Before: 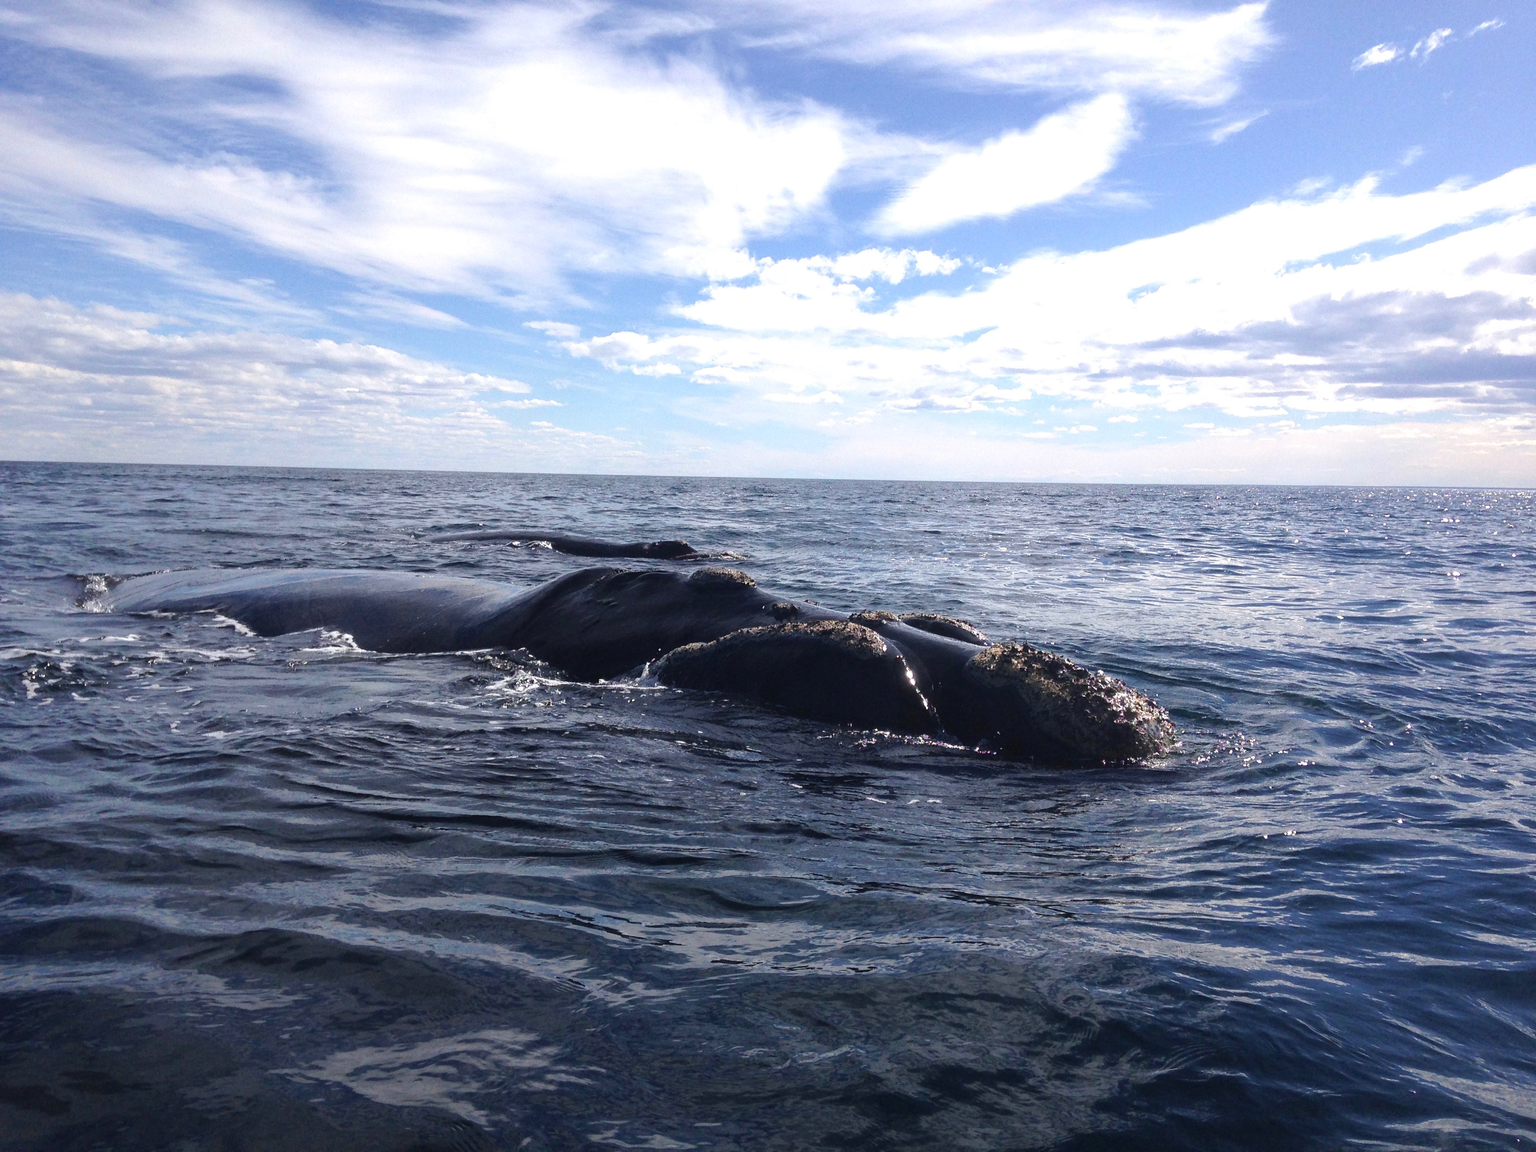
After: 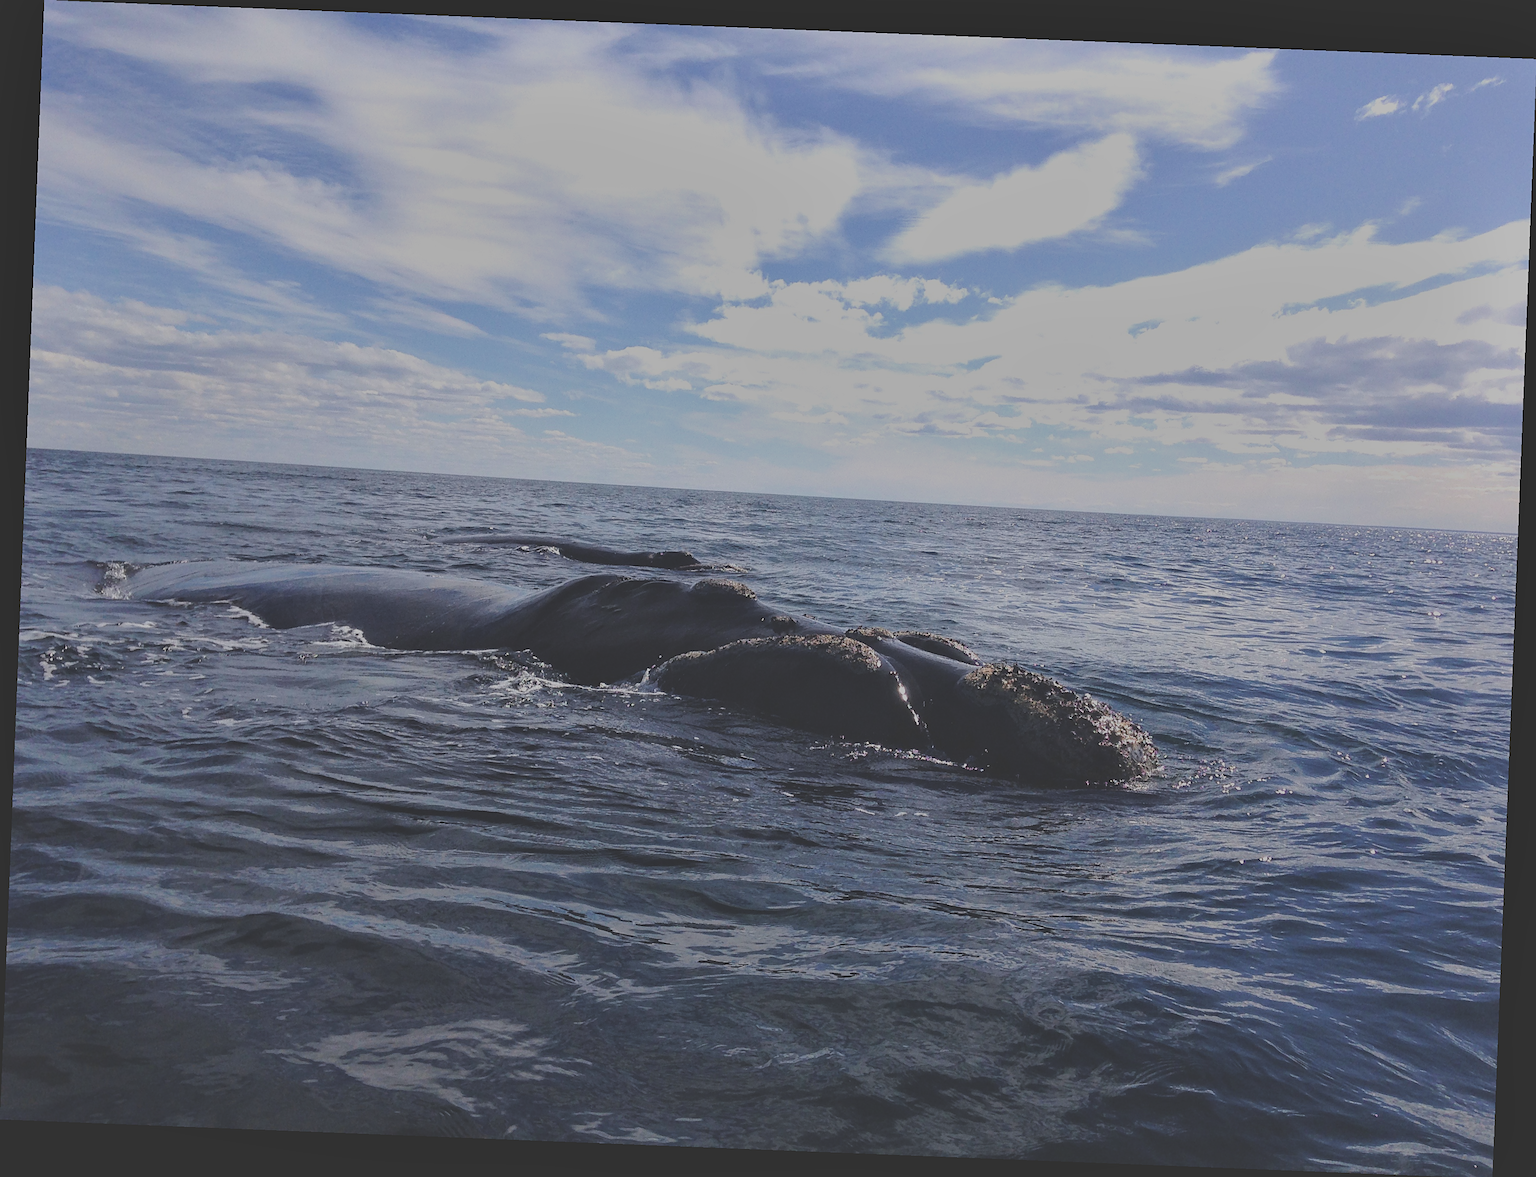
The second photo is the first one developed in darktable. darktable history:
shadows and highlights: shadows 32.83, highlights -47.7, soften with gaussian
filmic rgb: black relative exposure -16 EV, white relative exposure 6.92 EV, hardness 4.7
rotate and perspective: rotation 2.27°, automatic cropping off
contrast brightness saturation: contrast -0.11
exposure: black level correction -0.036, exposure -0.497 EV, compensate highlight preservation false
sharpen: on, module defaults
